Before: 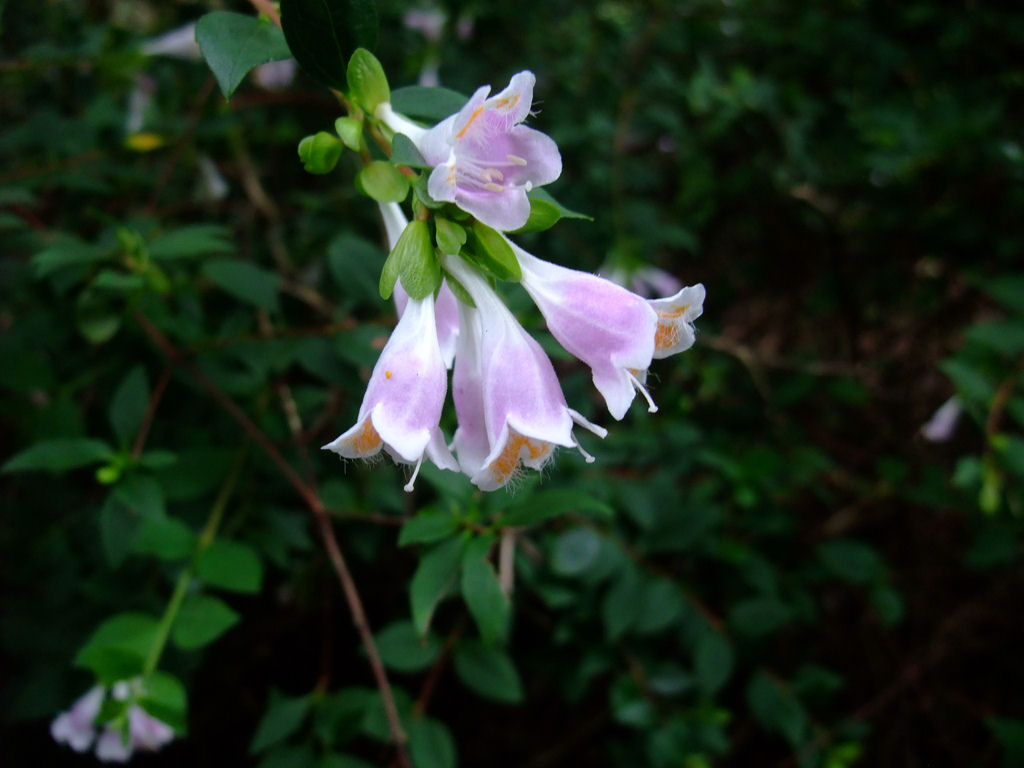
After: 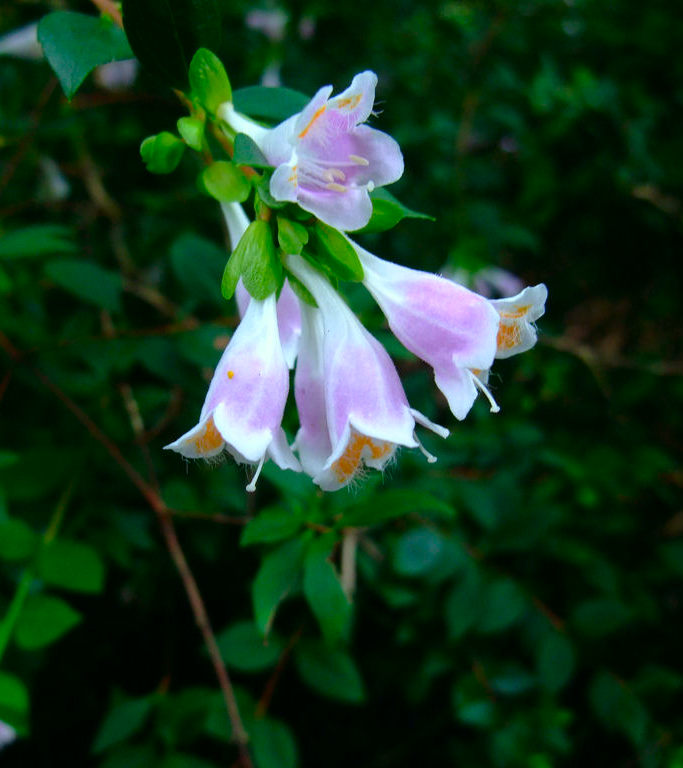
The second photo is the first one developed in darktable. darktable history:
crop and rotate: left 15.446%, right 17.836%
color correction: highlights a* -7.33, highlights b* 1.26, shadows a* -3.55, saturation 1.4
